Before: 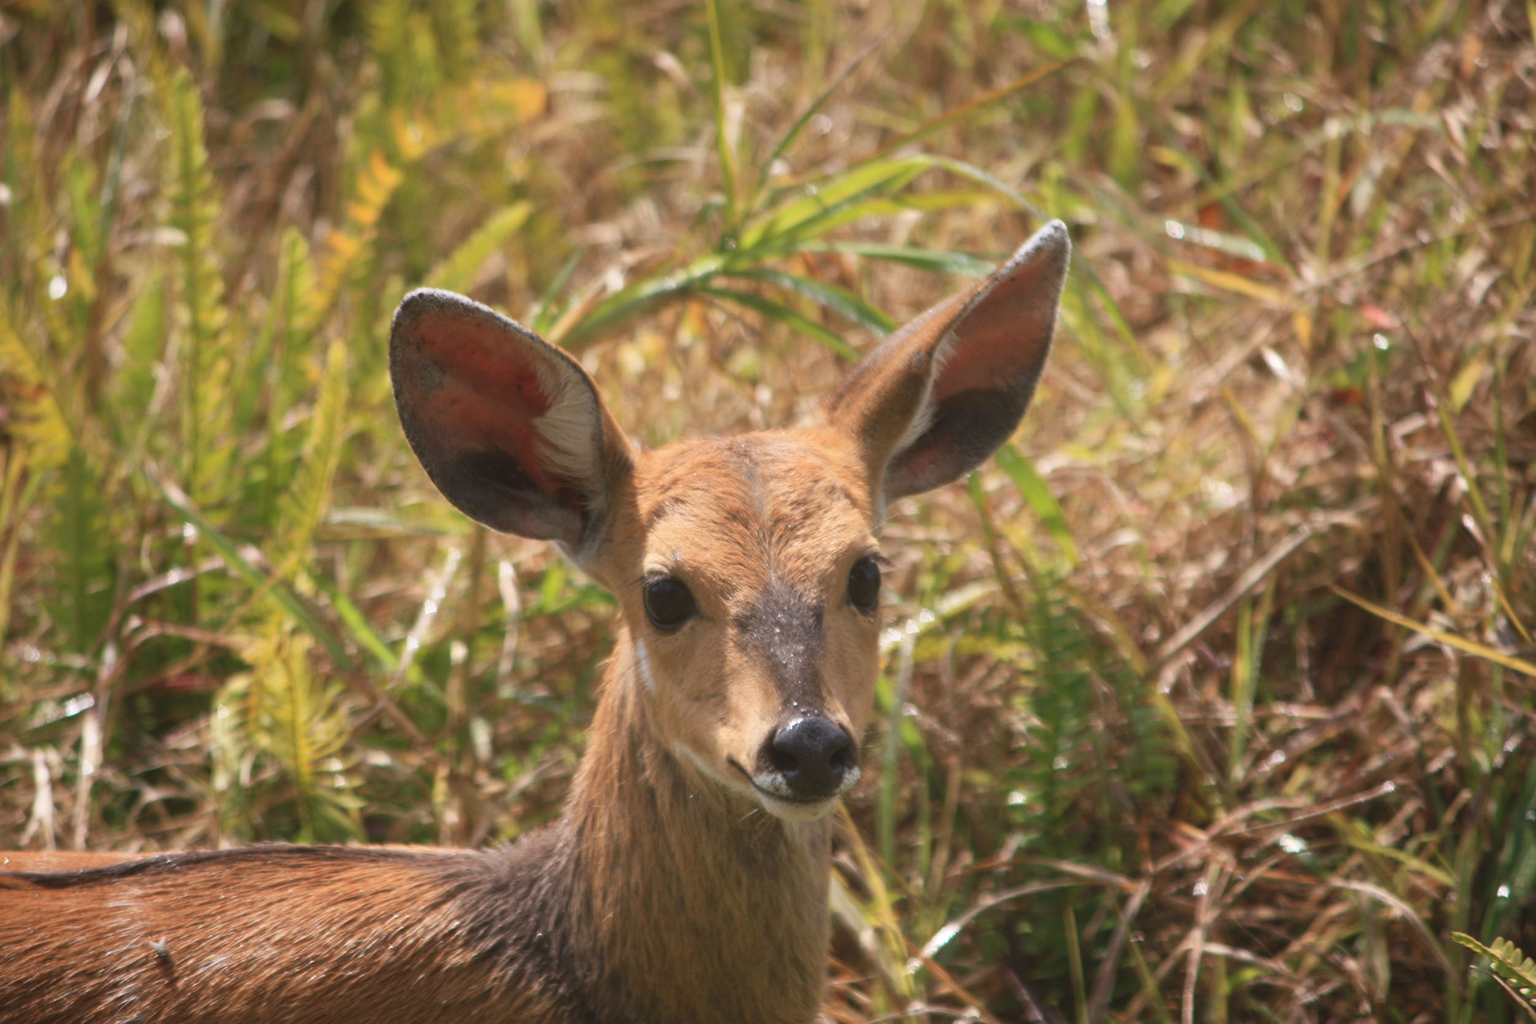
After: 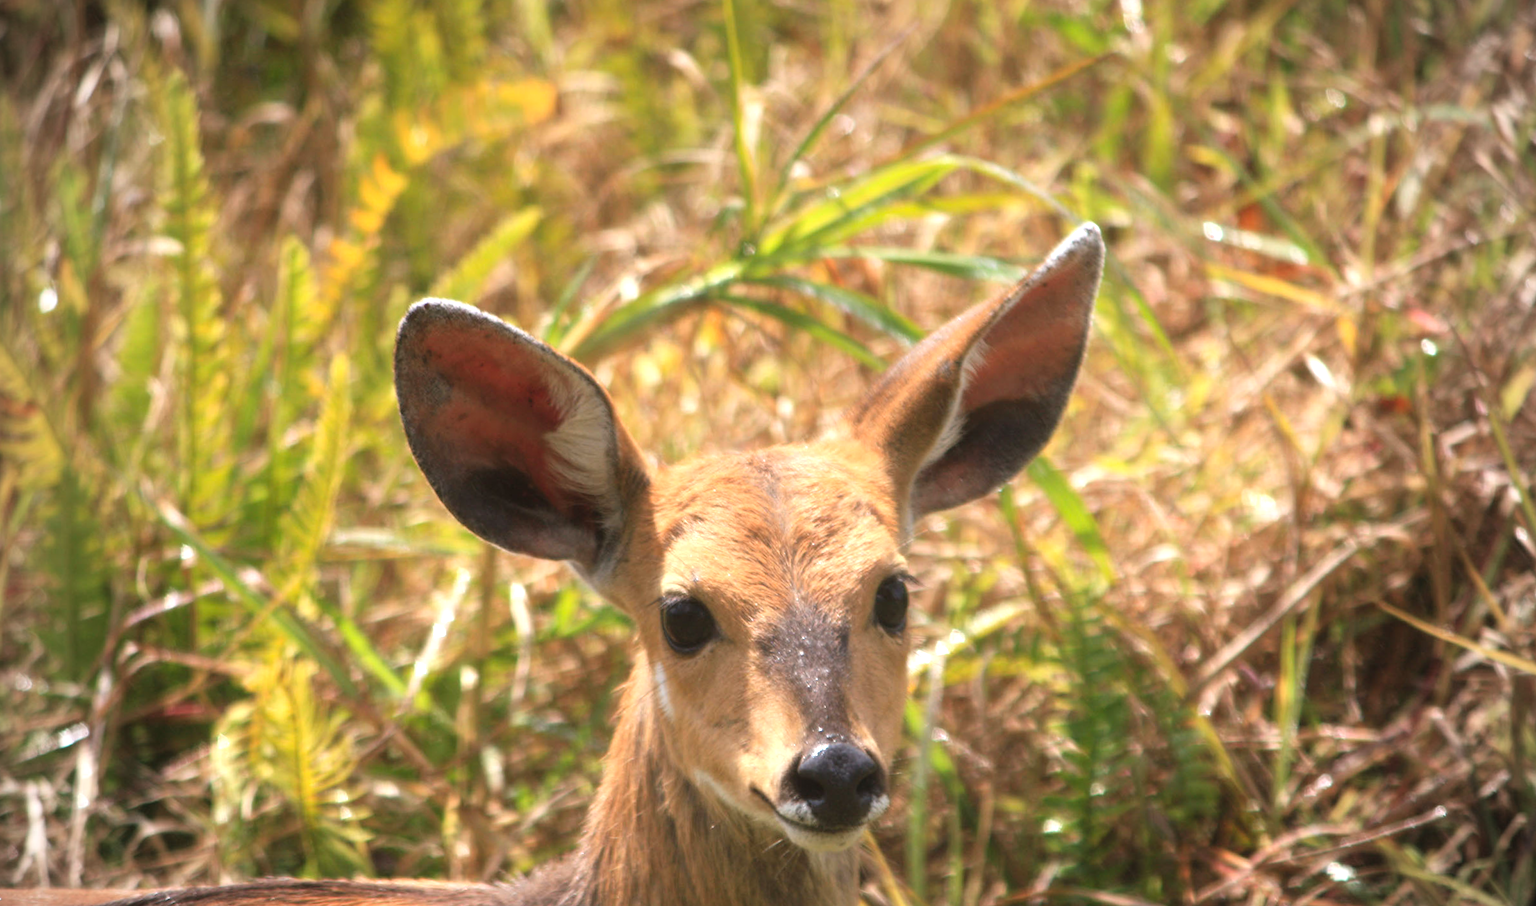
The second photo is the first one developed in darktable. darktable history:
crop and rotate: angle 0.387°, left 0.214%, right 2.972%, bottom 14.272%
vignetting: unbound false
color correction: highlights b* 0.029, saturation 1.14
tone equalizer: -8 EV -0.728 EV, -7 EV -0.677 EV, -6 EV -0.589 EV, -5 EV -0.361 EV, -3 EV 0.377 EV, -2 EV 0.6 EV, -1 EV 0.691 EV, +0 EV 0.778 EV, mask exposure compensation -0.514 EV
